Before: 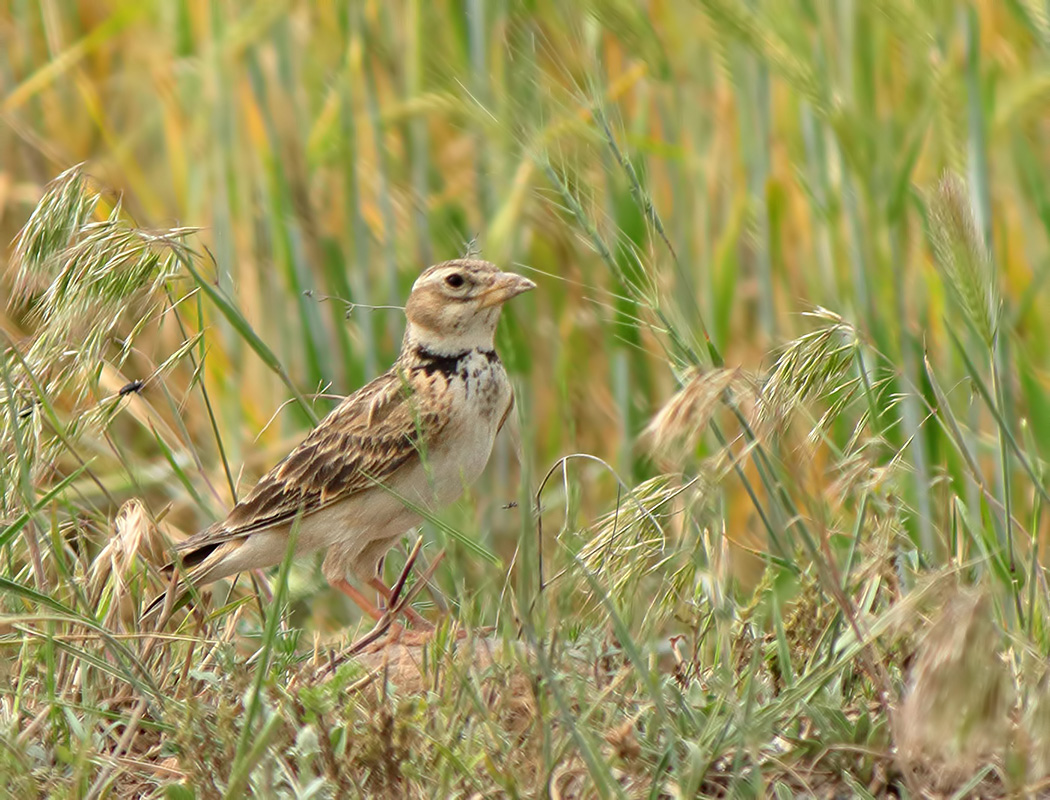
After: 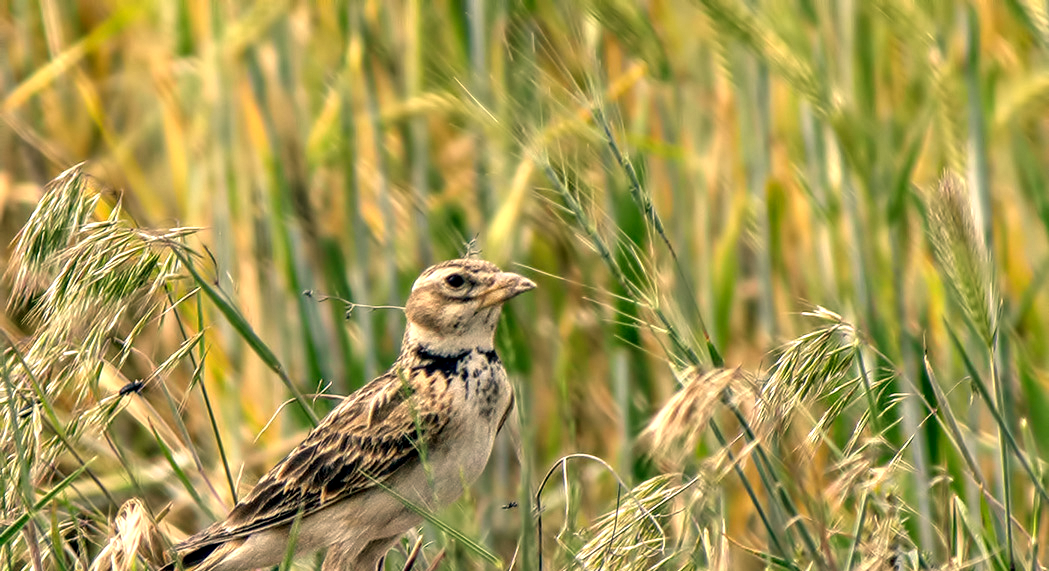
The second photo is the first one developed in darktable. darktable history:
color correction: highlights a* 10.37, highlights b* 14.36, shadows a* -9.71, shadows b* -14.92
local contrast: highlights 22%, detail 196%
crop: right 0%, bottom 28.523%
